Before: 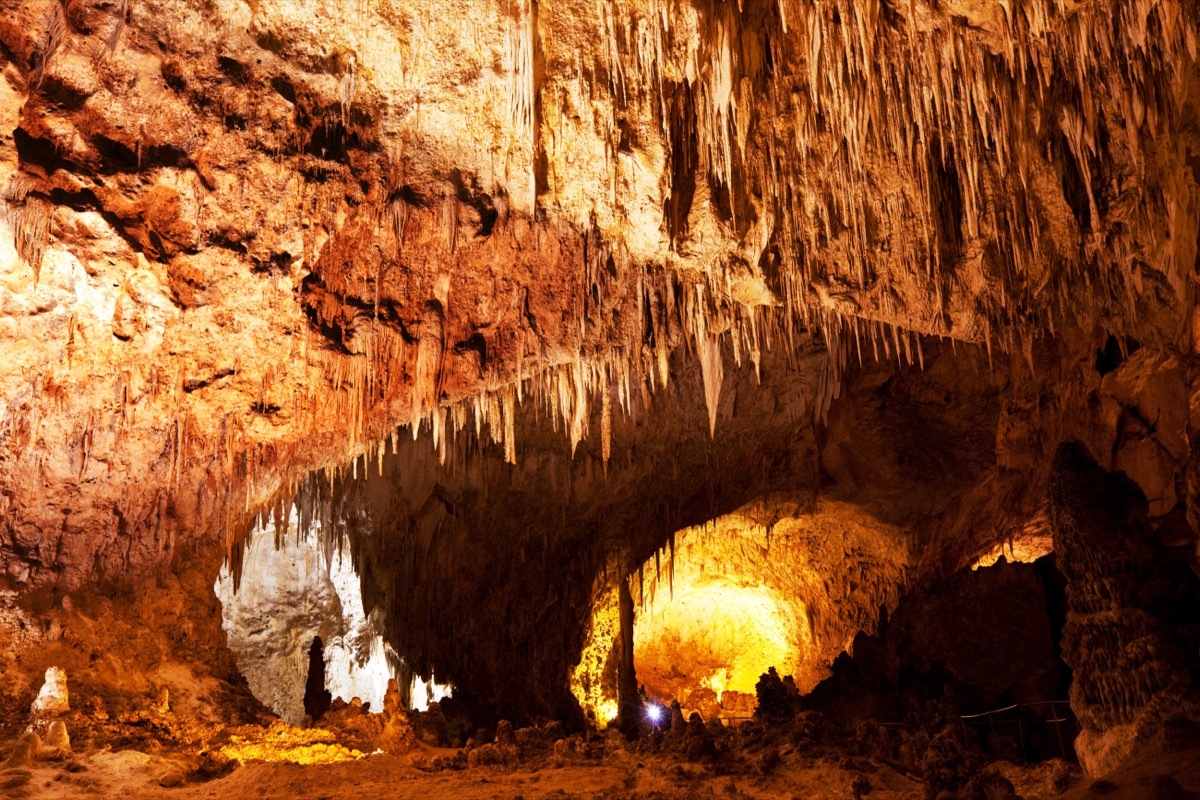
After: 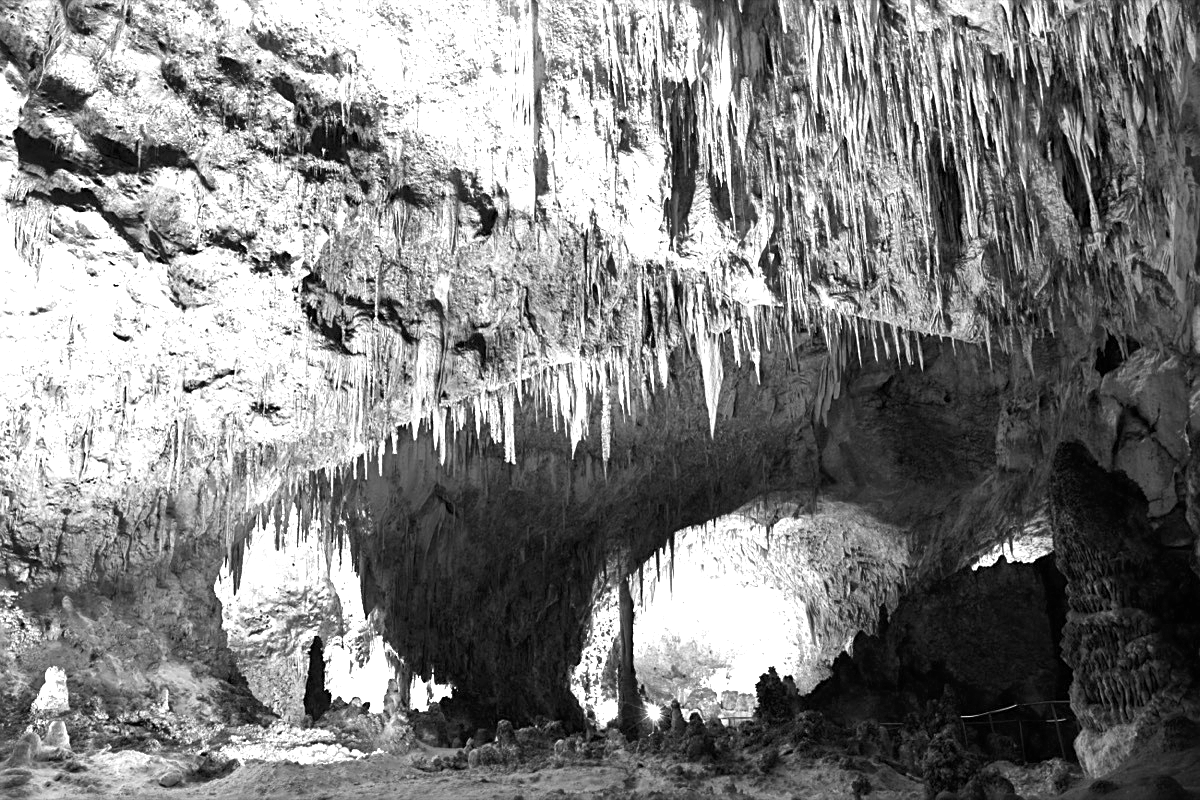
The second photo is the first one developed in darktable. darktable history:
monochrome: on, module defaults
sharpen: on, module defaults
exposure: black level correction 0, exposure 1.2 EV, compensate exposure bias true, compensate highlight preservation false
